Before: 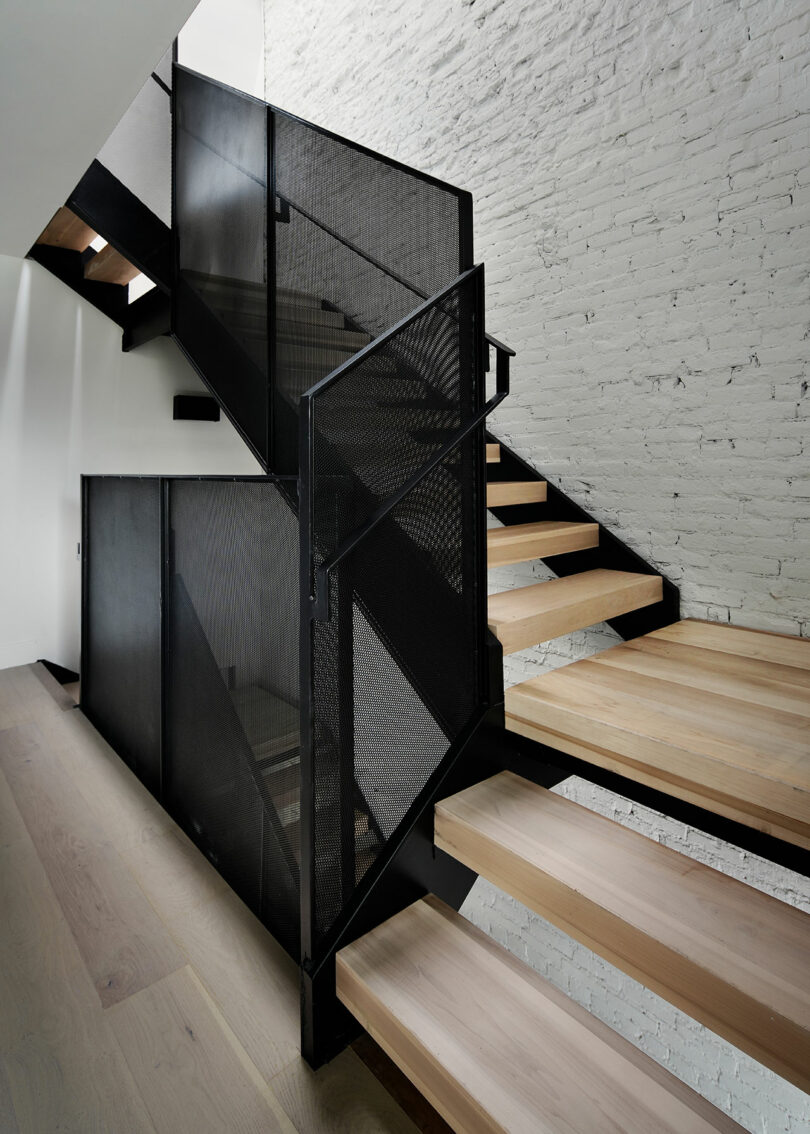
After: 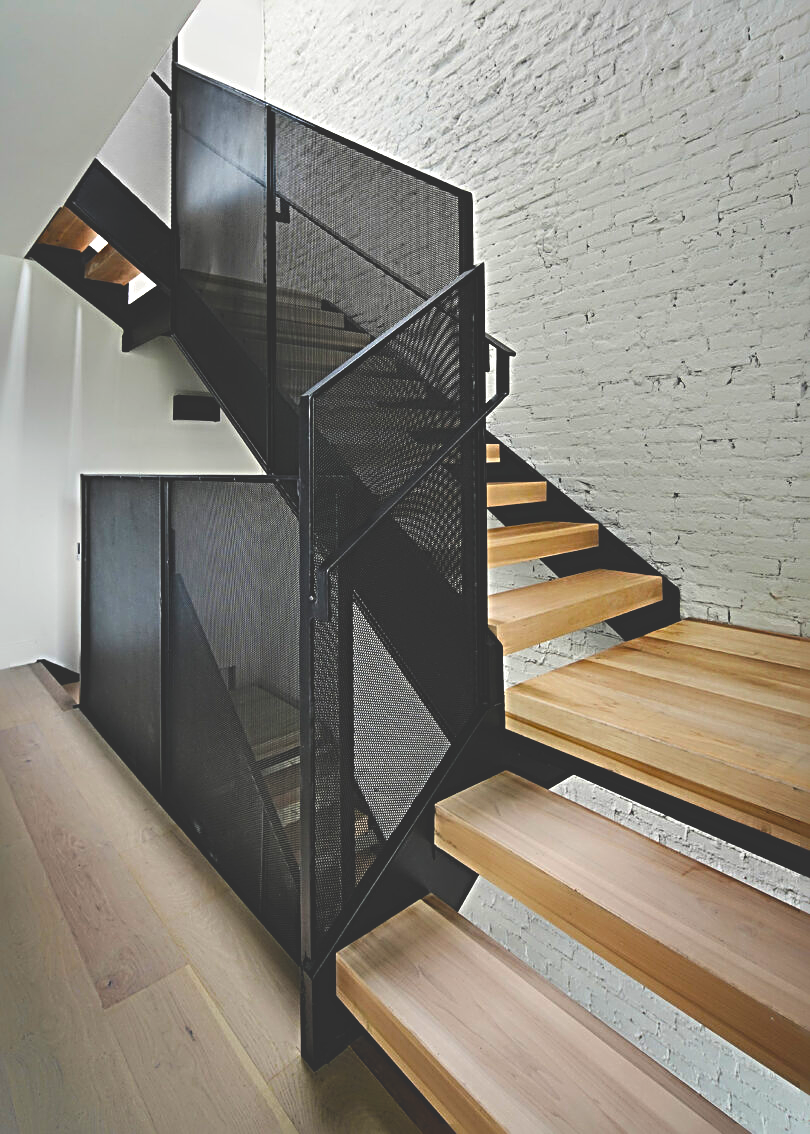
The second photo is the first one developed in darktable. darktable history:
sharpen: radius 3.701, amount 0.945
contrast brightness saturation: brightness 0.086, saturation 0.194
color balance rgb: global offset › luminance 1.97%, perceptual saturation grading › global saturation 25.577%, global vibrance 15.756%, saturation formula JzAzBz (2021)
